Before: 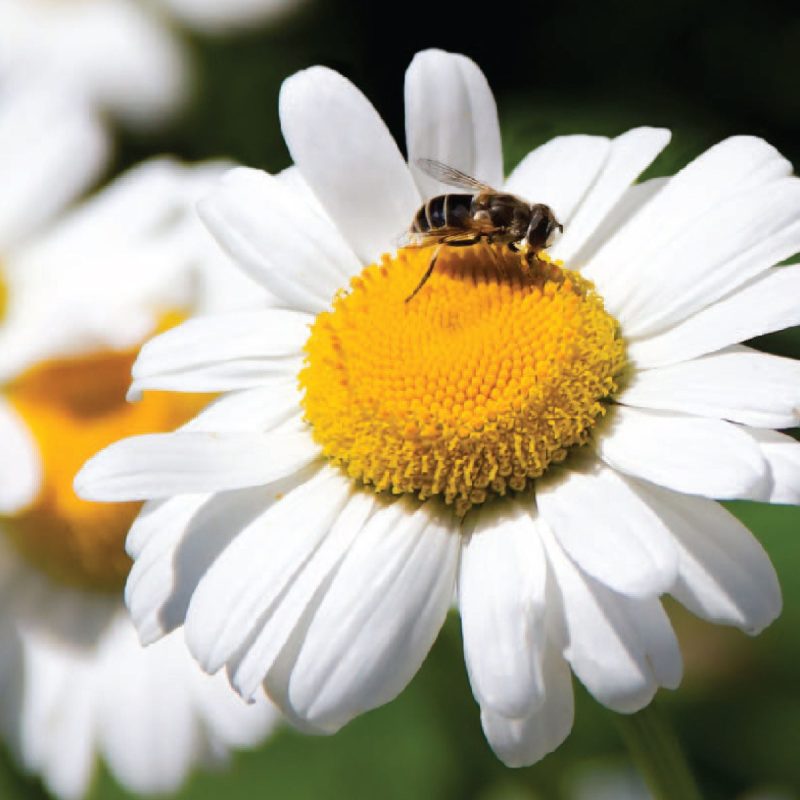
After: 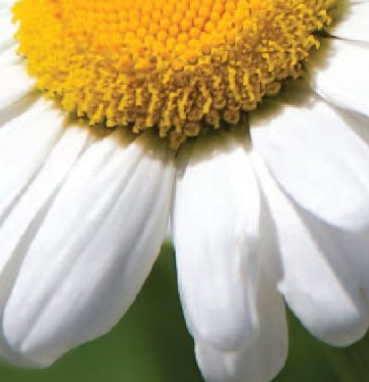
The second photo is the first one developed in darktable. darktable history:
crop: left 35.794%, top 45.932%, right 18.065%, bottom 6.197%
